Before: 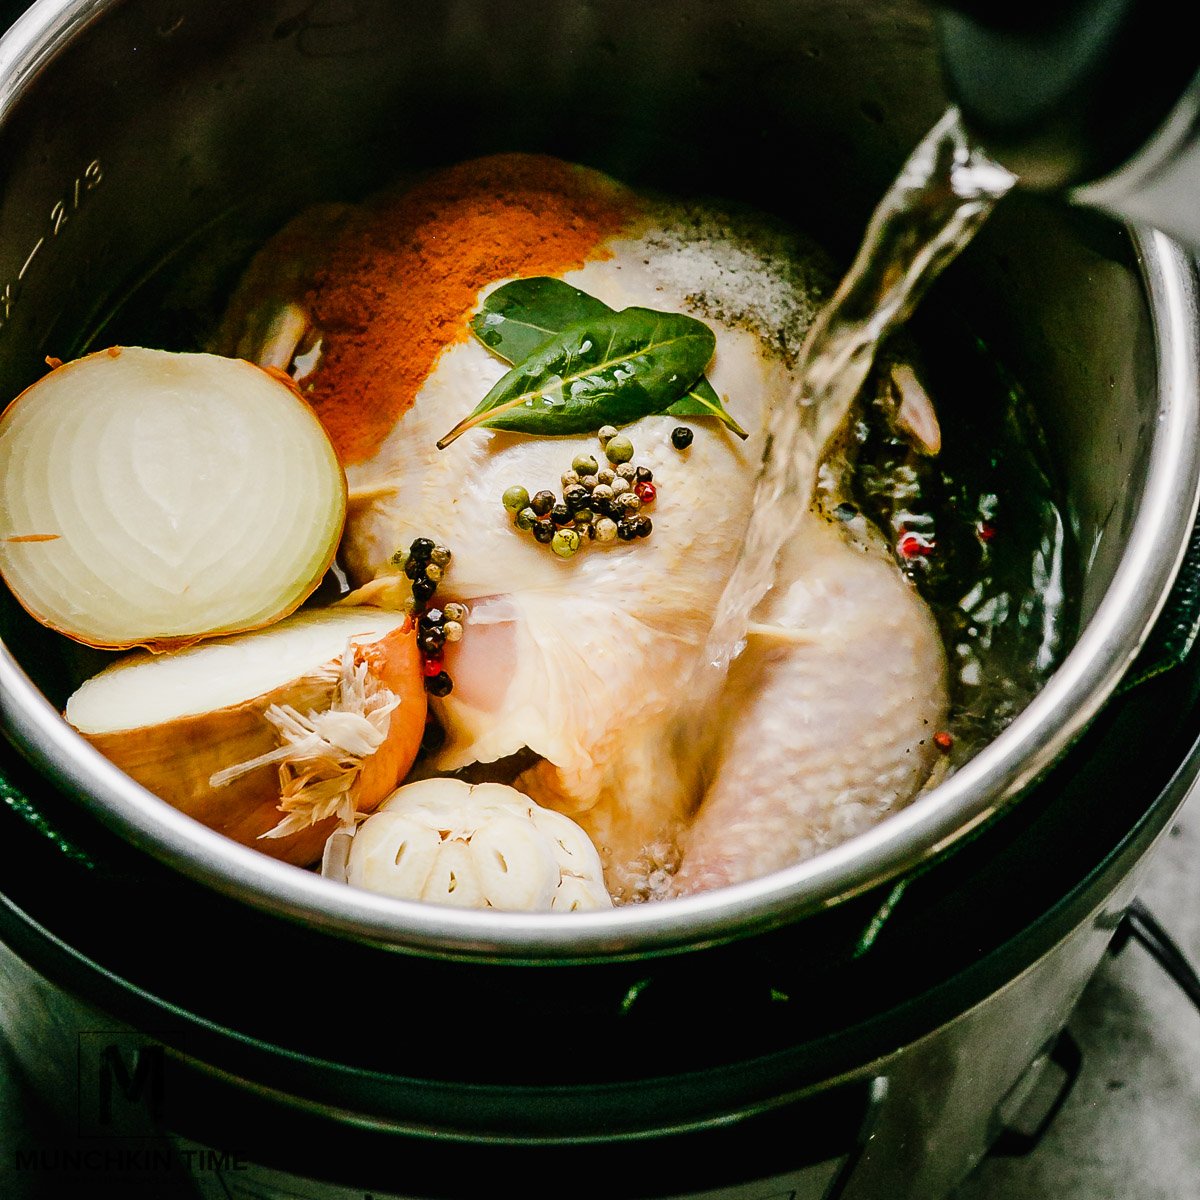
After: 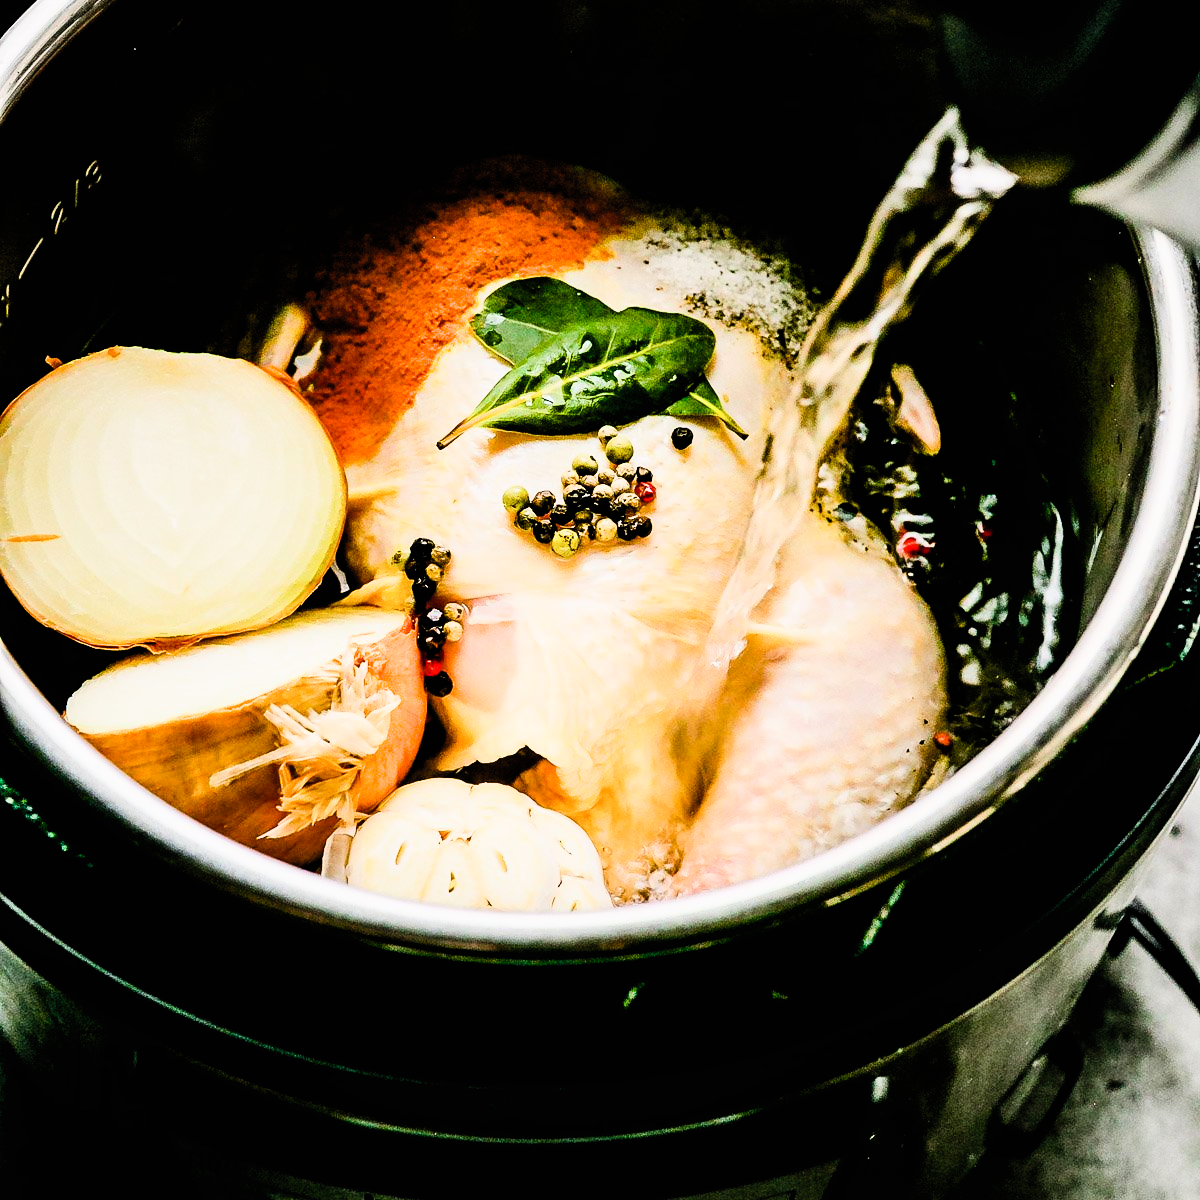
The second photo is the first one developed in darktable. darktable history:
color balance rgb: linear chroma grading › shadows 32%, linear chroma grading › global chroma -2%, linear chroma grading › mid-tones 4%, perceptual saturation grading › global saturation -2%, perceptual saturation grading › highlights -8%, perceptual saturation grading › mid-tones 8%, perceptual saturation grading › shadows 4%, perceptual brilliance grading › highlights 8%, perceptual brilliance grading › mid-tones 4%, perceptual brilliance grading › shadows 2%, global vibrance 16%, saturation formula JzAzBz (2021)
contrast brightness saturation: contrast 0.2, brightness 0.15, saturation 0.14
filmic rgb: black relative exposure -4 EV, white relative exposure 3 EV, hardness 3.02, contrast 1.5
